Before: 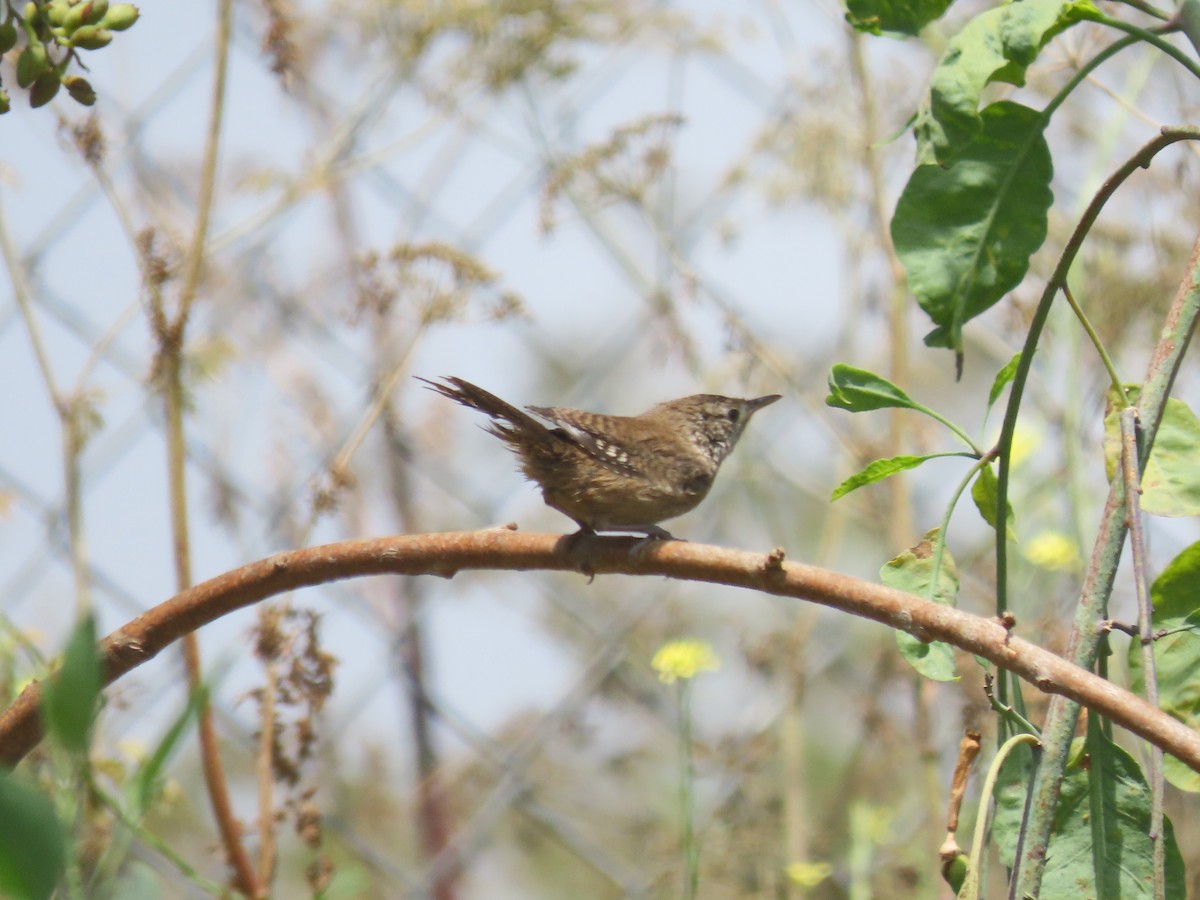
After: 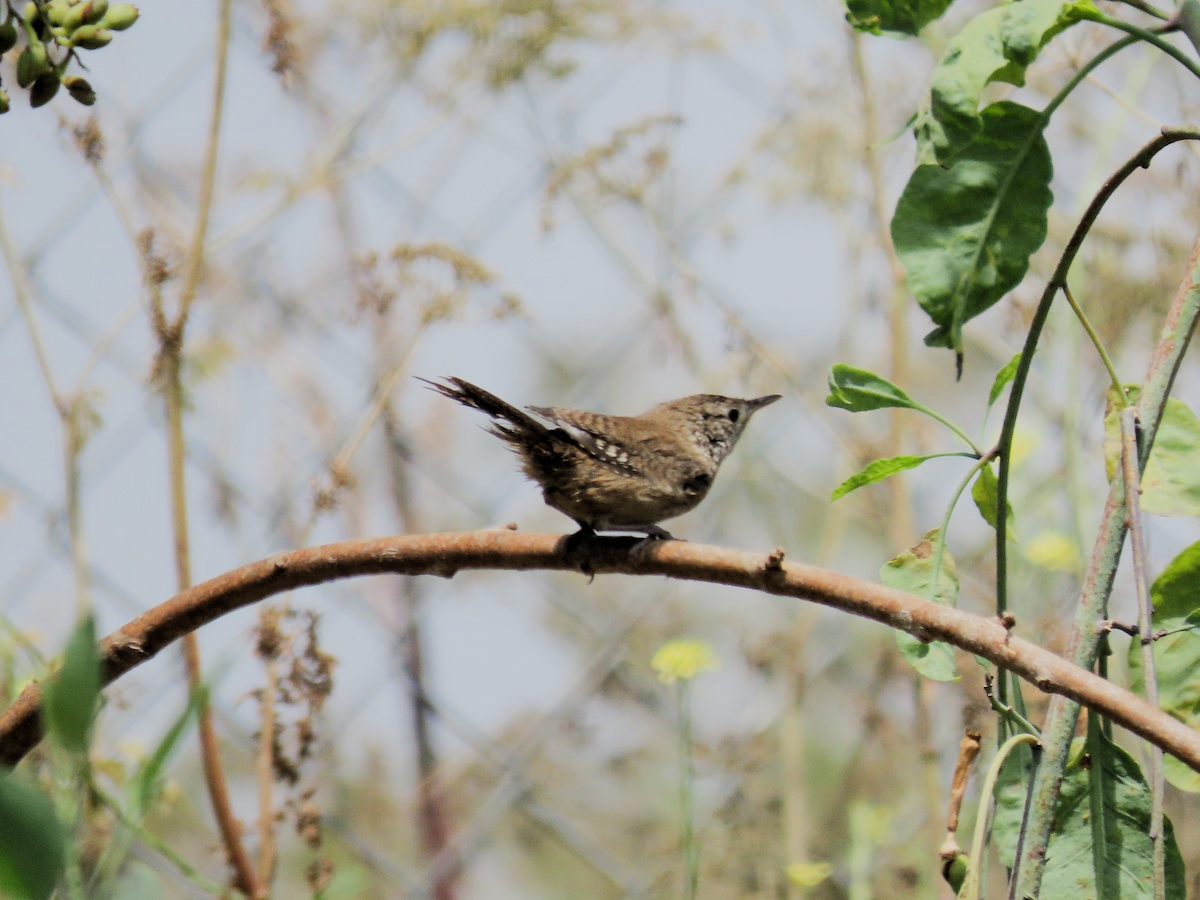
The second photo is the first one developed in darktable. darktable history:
filmic rgb: black relative exposure -2.71 EV, white relative exposure 4.56 EV, hardness 1.71, contrast 1.267
